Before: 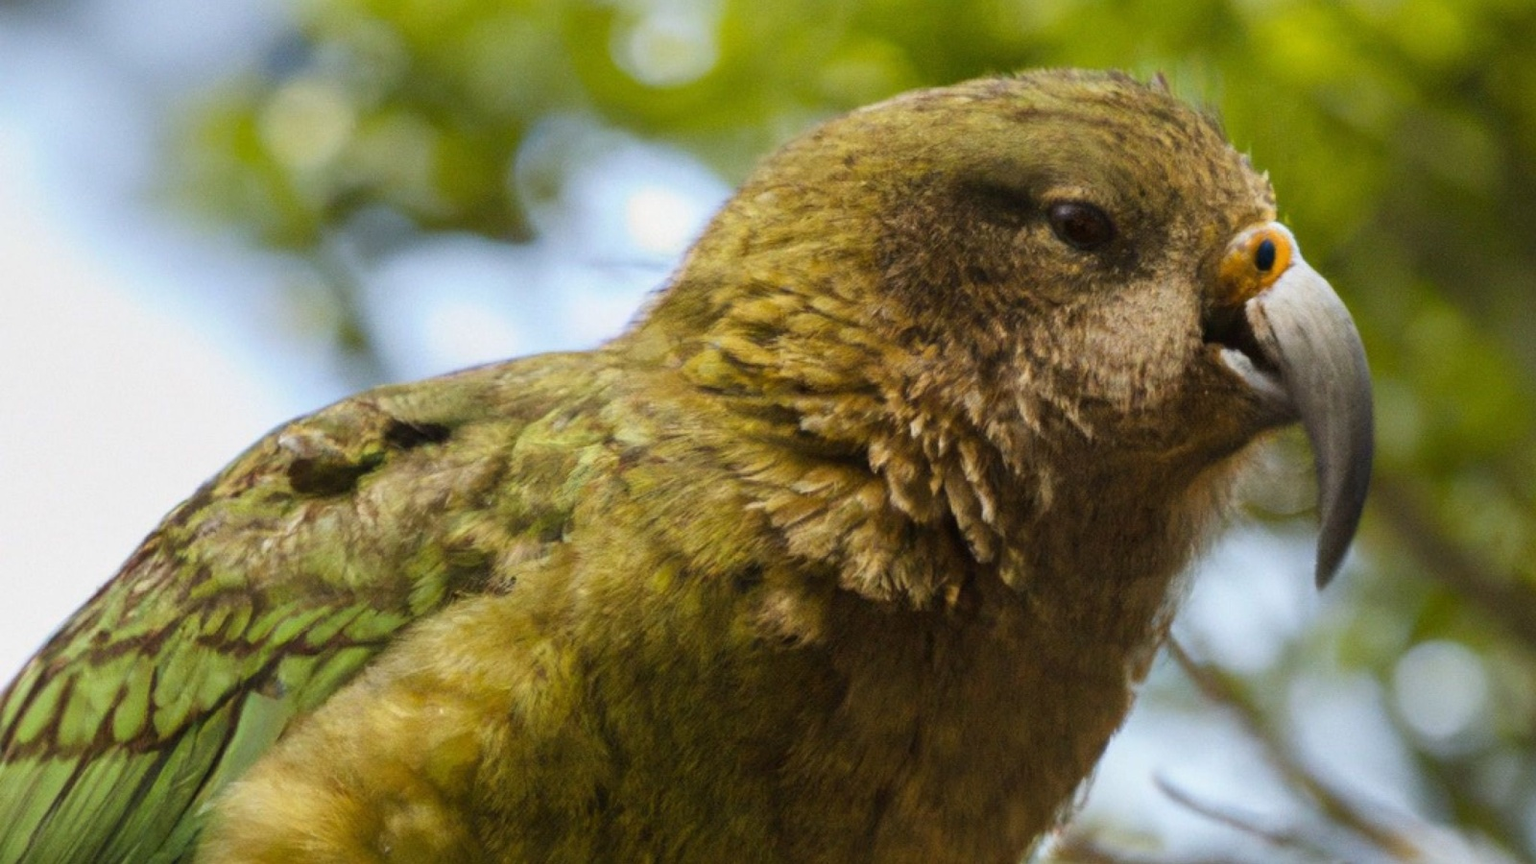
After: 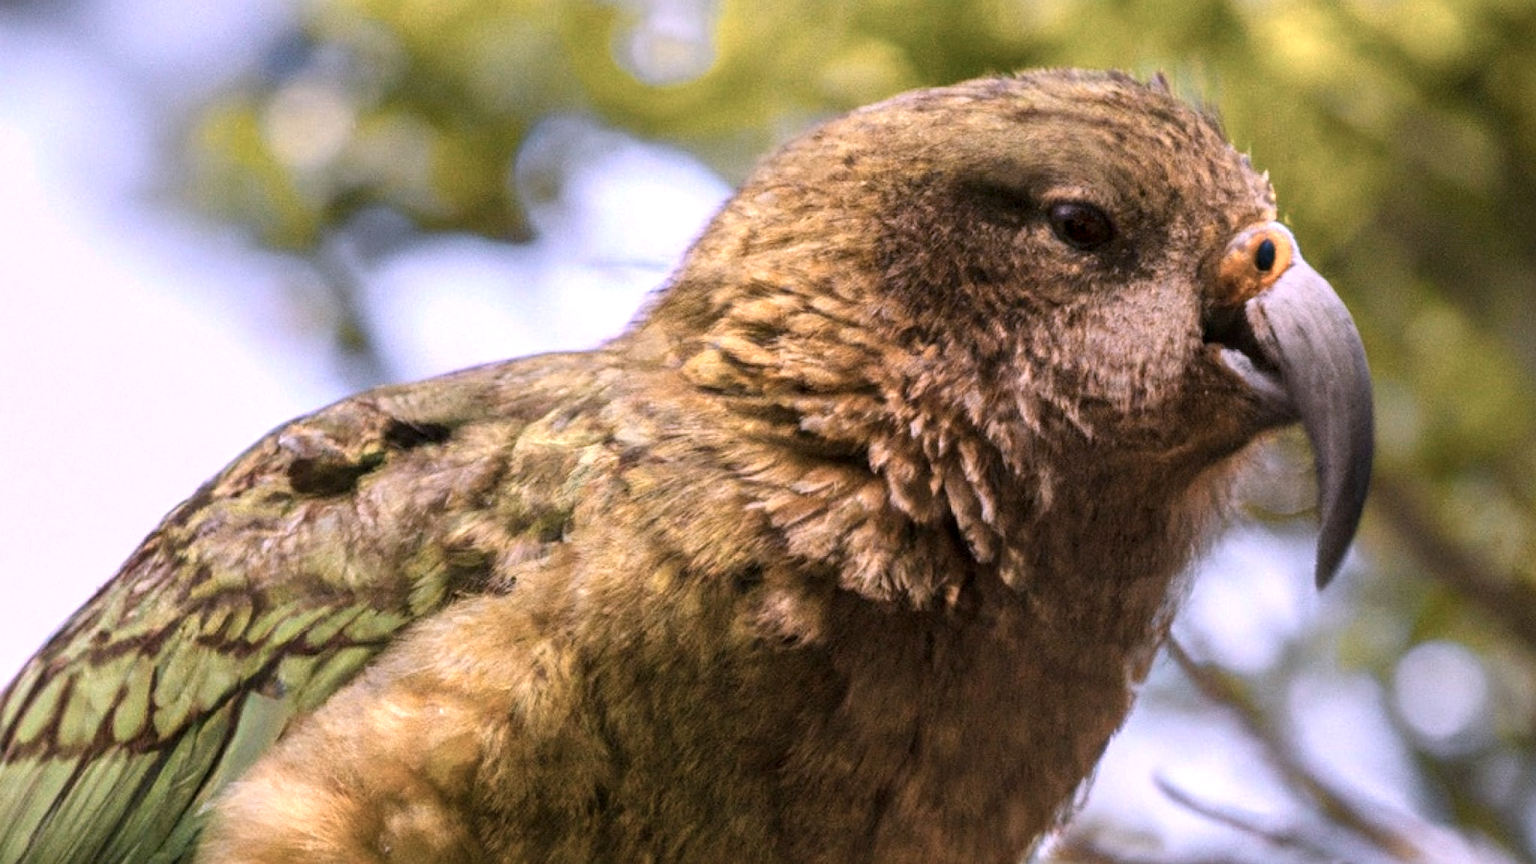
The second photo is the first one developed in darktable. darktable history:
sharpen: amount 0.203
color zones: curves: ch0 [(0.018, 0.548) (0.224, 0.64) (0.425, 0.447) (0.675, 0.575) (0.732, 0.579)]; ch1 [(0.066, 0.487) (0.25, 0.5) (0.404, 0.43) (0.75, 0.421) (0.956, 0.421)]; ch2 [(0.044, 0.561) (0.215, 0.465) (0.399, 0.544) (0.465, 0.548) (0.614, 0.447) (0.724, 0.43) (0.882, 0.623) (0.956, 0.632)]
local contrast: on, module defaults
color correction: highlights a* 15.57, highlights b* -20.69
